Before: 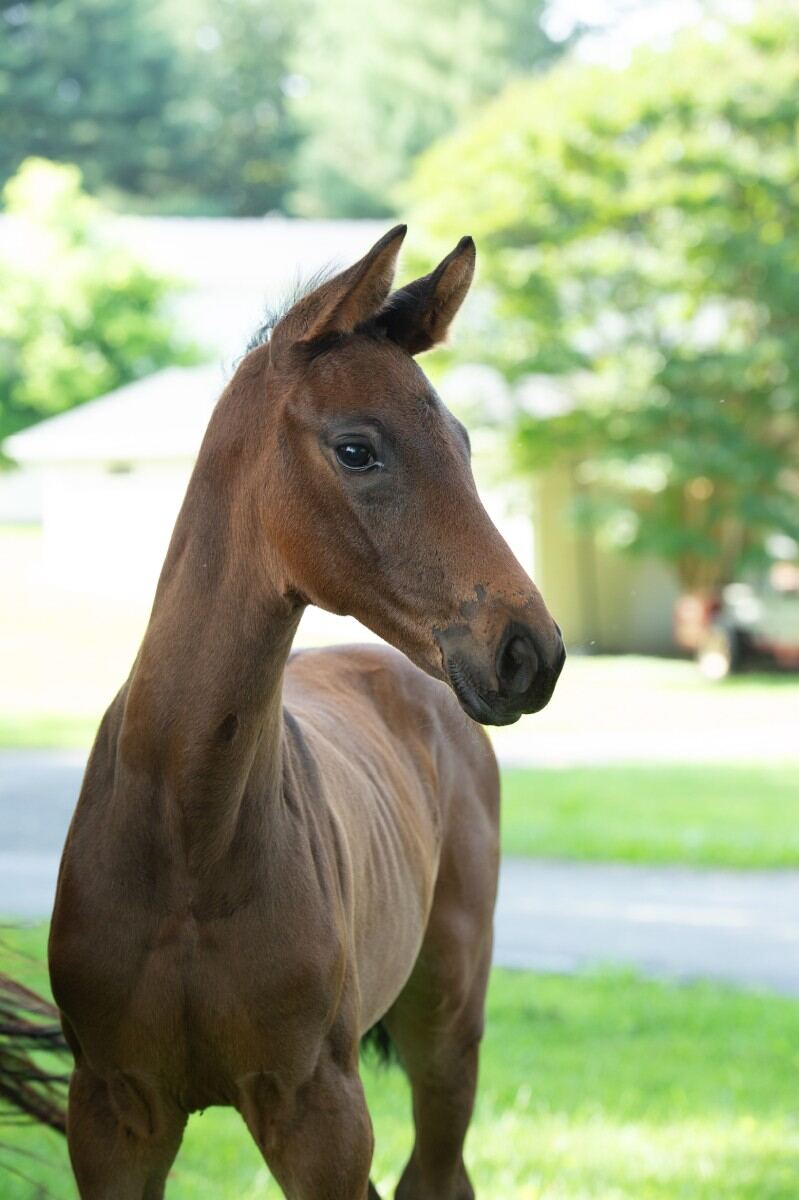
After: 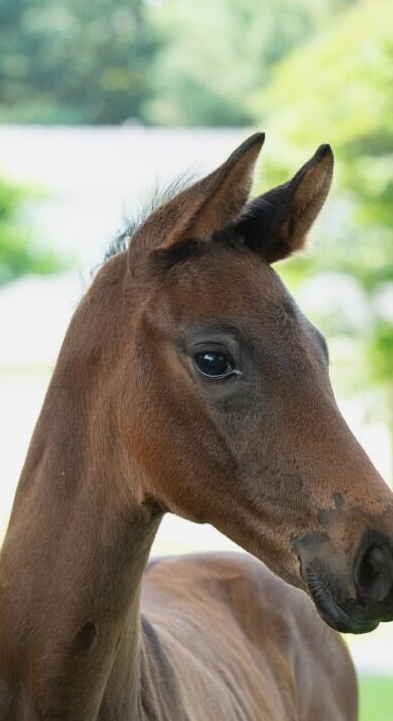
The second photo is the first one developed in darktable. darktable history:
crop: left 17.835%, top 7.675%, right 32.881%, bottom 32.213%
exposure: exposure -0.151 EV, compensate highlight preservation false
